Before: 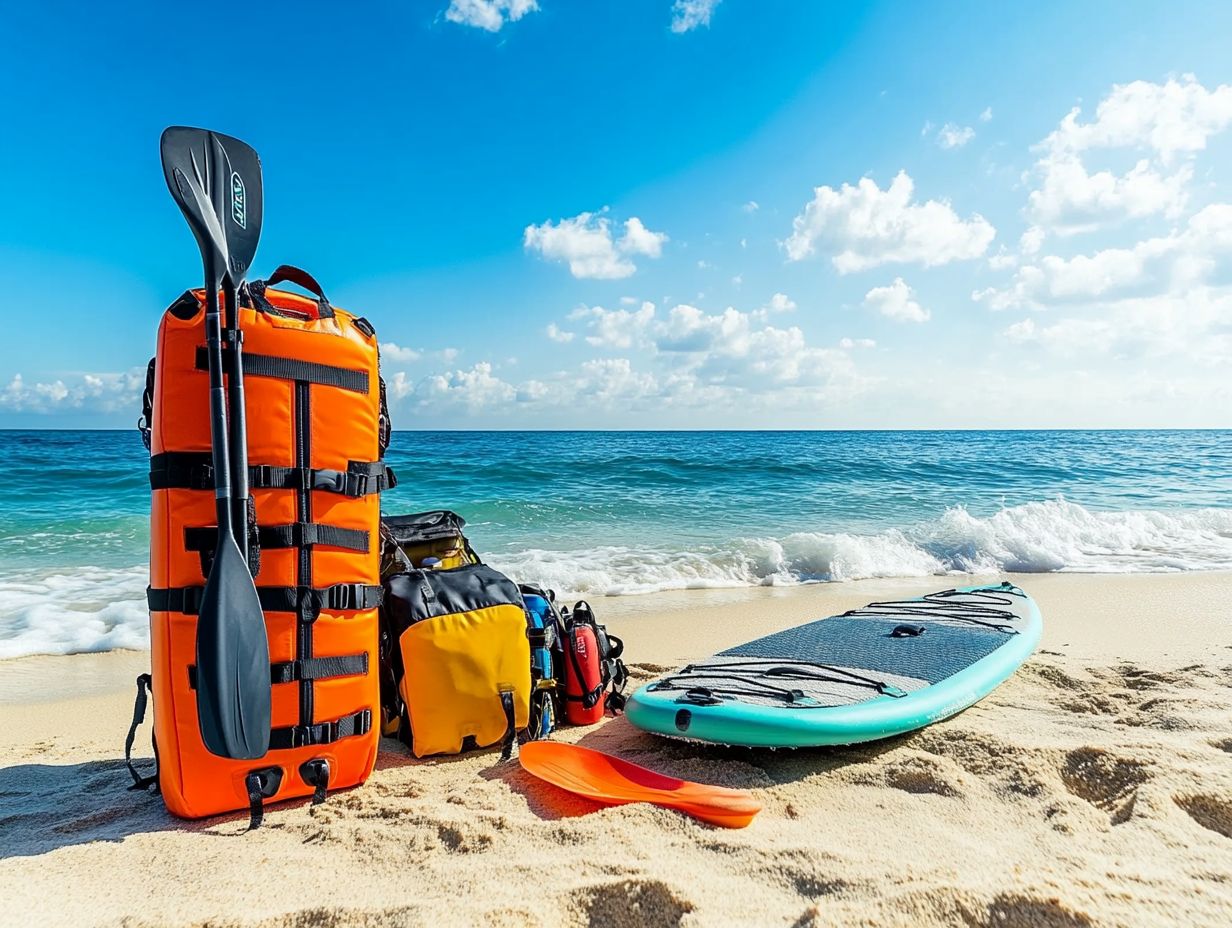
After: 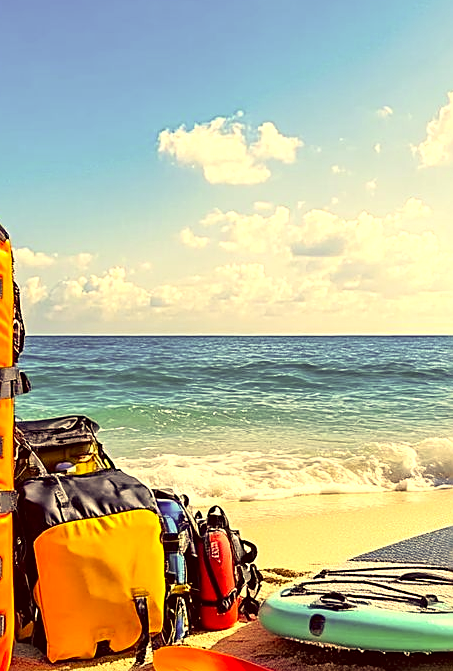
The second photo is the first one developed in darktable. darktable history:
crop and rotate: left 29.719%, top 10.282%, right 33.471%, bottom 17.321%
sharpen: on, module defaults
exposure: black level correction 0.001, exposure 0.5 EV, compensate highlight preservation false
color correction: highlights a* 10.15, highlights b* 39.16, shadows a* 14.47, shadows b* 3.51
